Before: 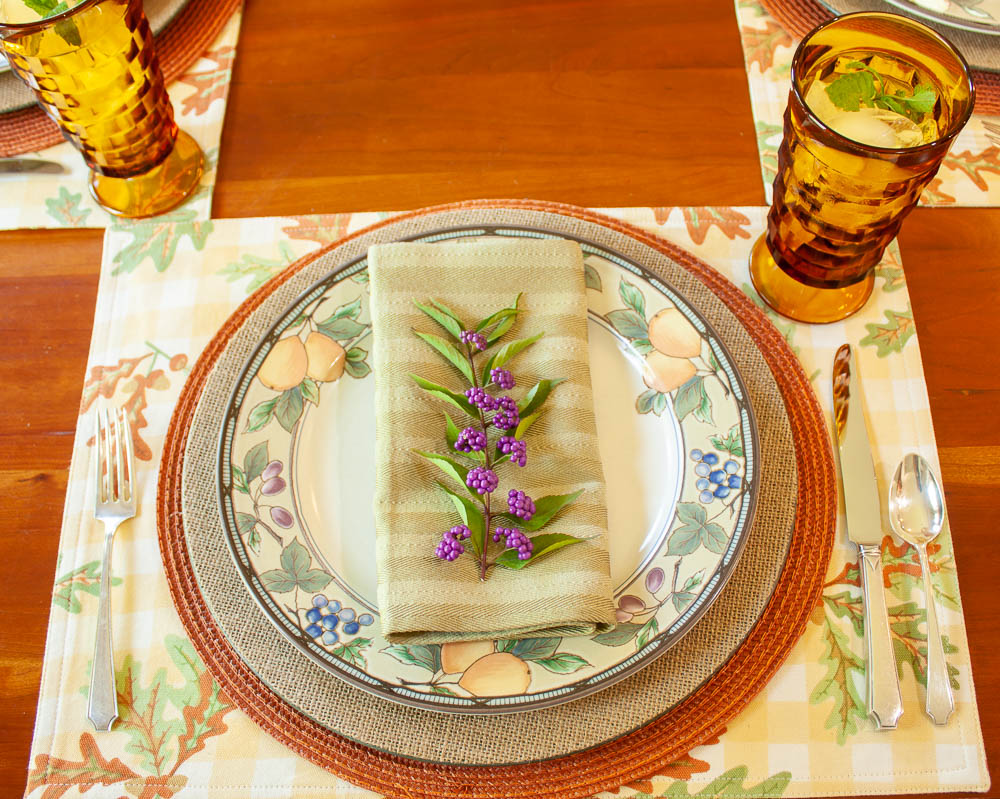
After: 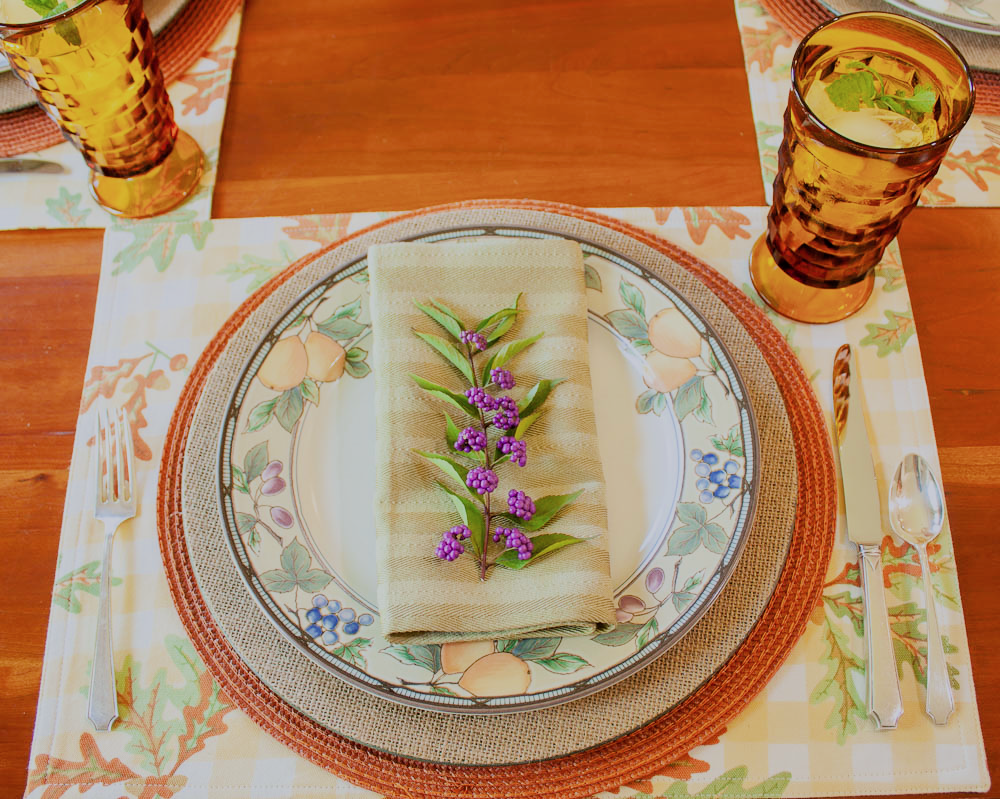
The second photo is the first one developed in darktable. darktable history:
filmic rgb: black relative exposure -6.98 EV, white relative exposure 5.63 EV, hardness 2.86
color calibration: illuminant as shot in camera, x 0.358, y 0.373, temperature 4628.91 K
